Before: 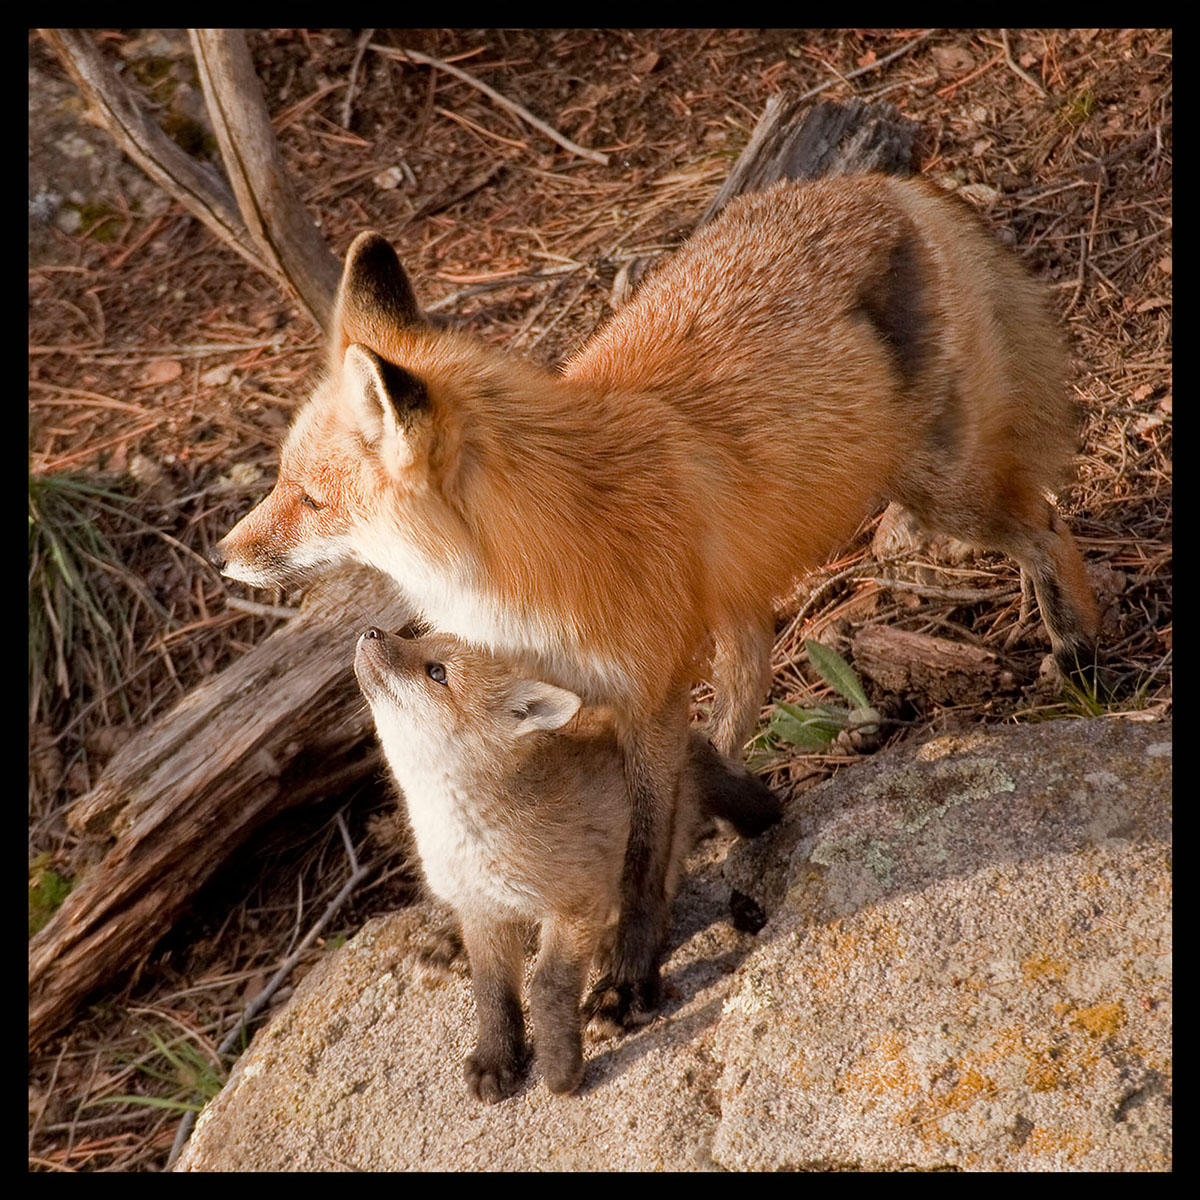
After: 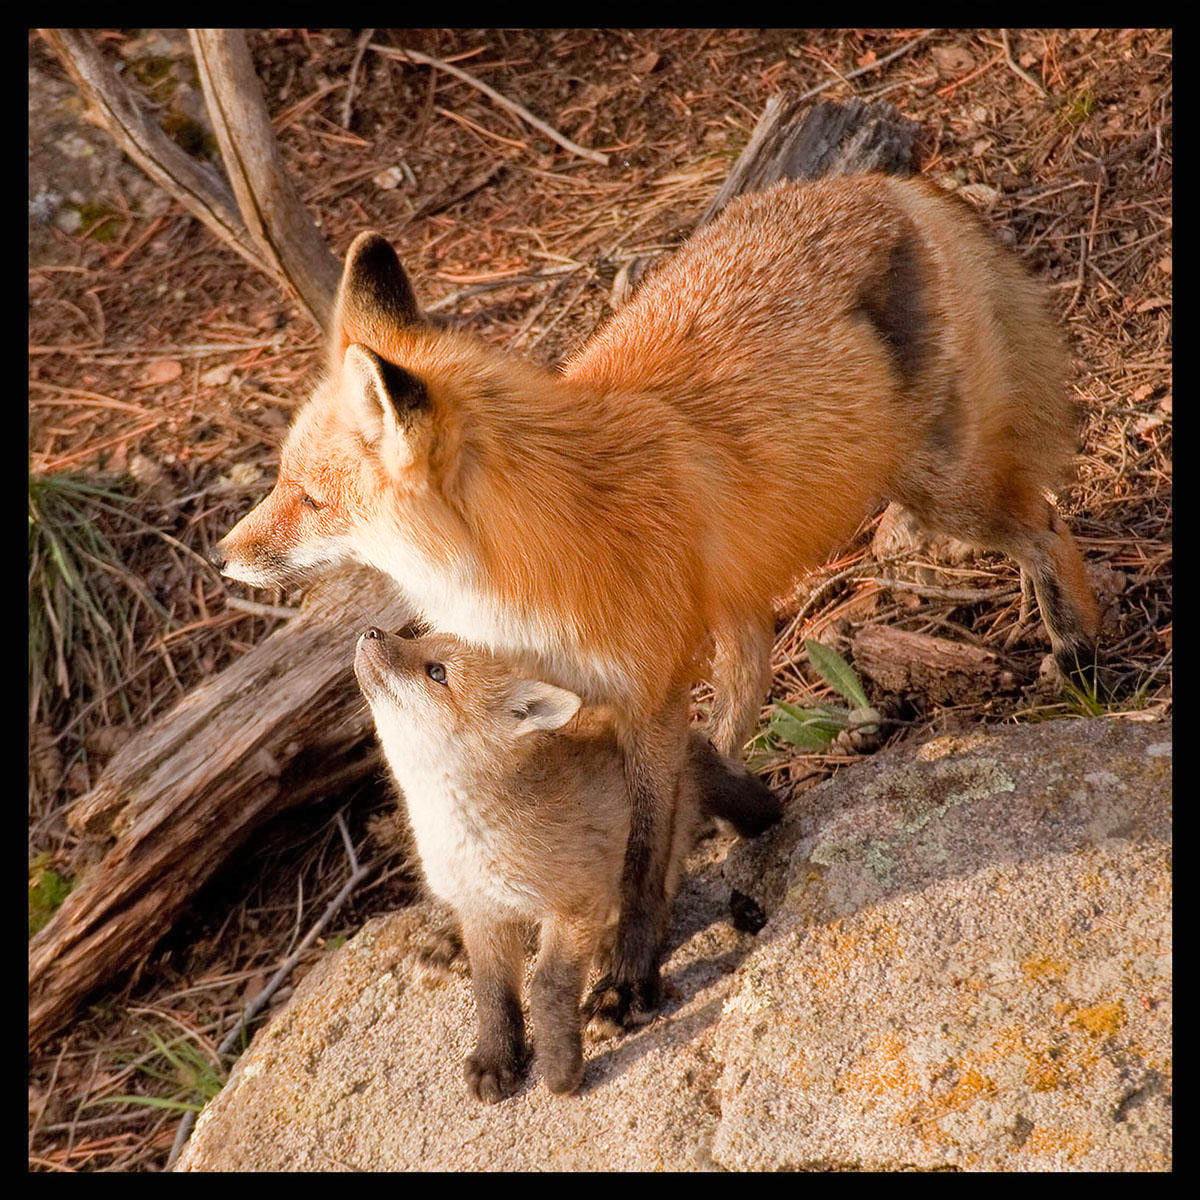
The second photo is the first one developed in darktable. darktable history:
contrast brightness saturation: contrast 0.073, brightness 0.084, saturation 0.179
